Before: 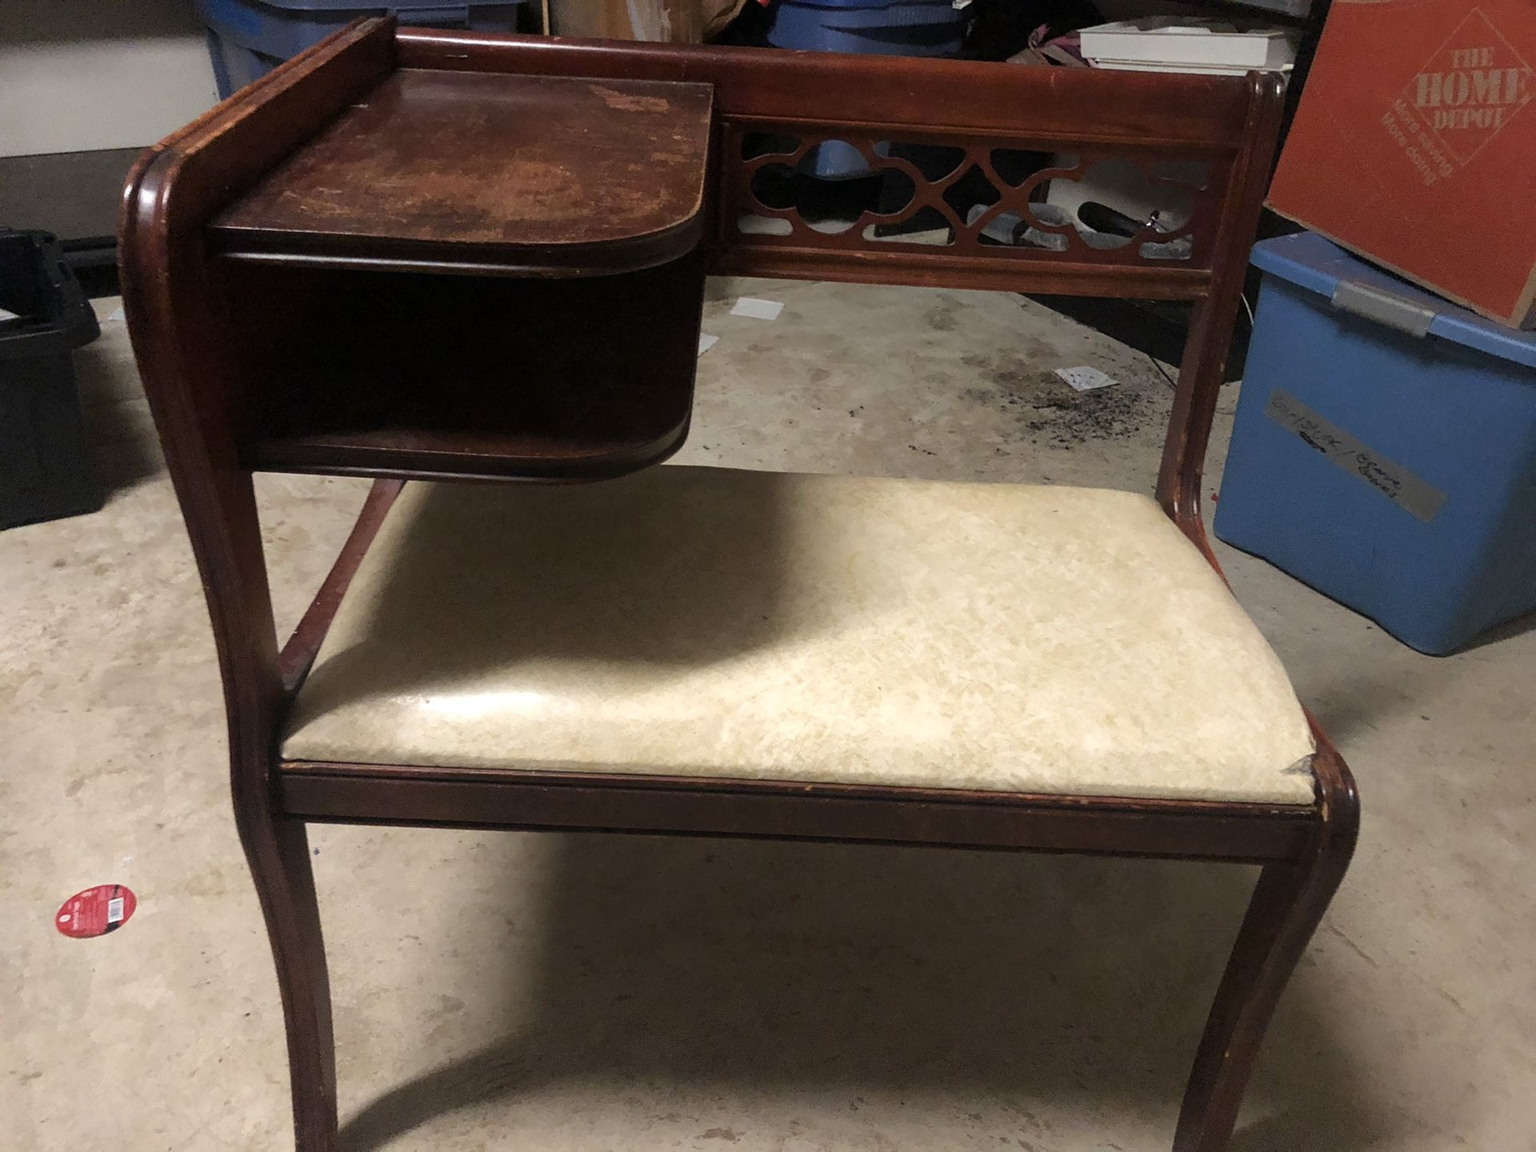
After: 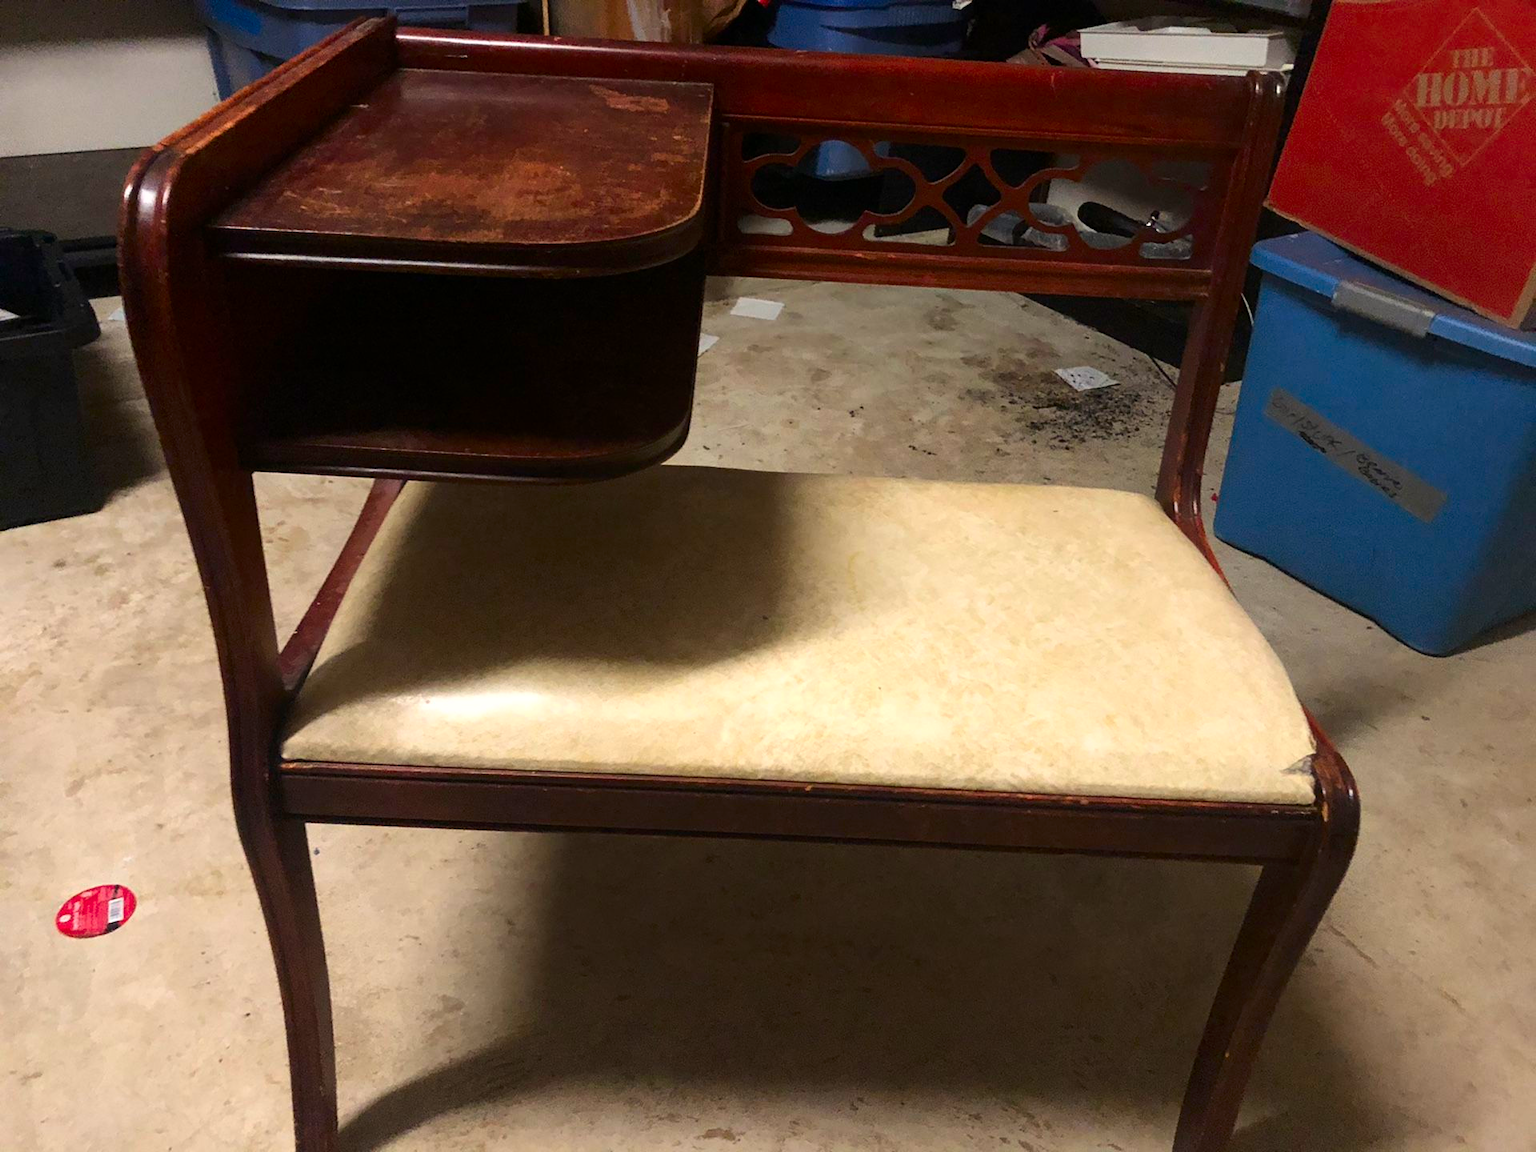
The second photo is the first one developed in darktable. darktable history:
contrast brightness saturation: contrast 0.16, saturation 0.32
white balance: red 1.009, blue 0.985
